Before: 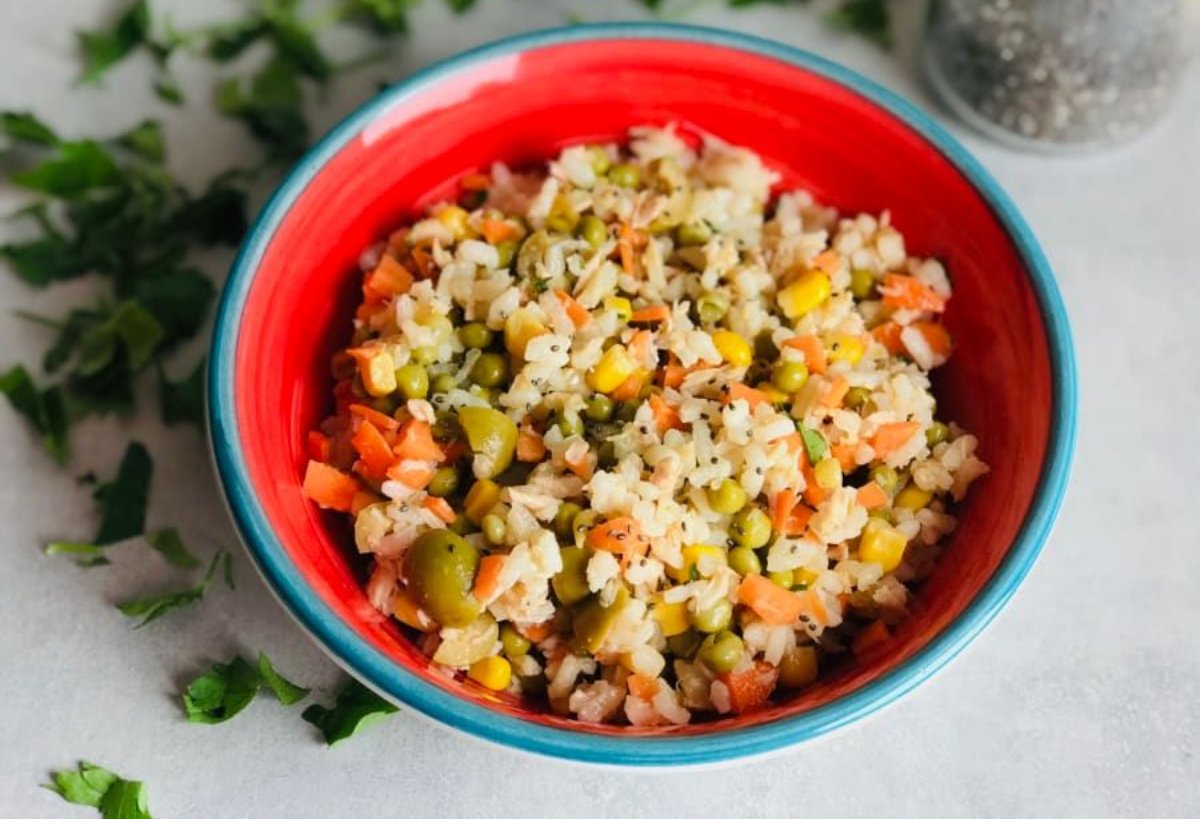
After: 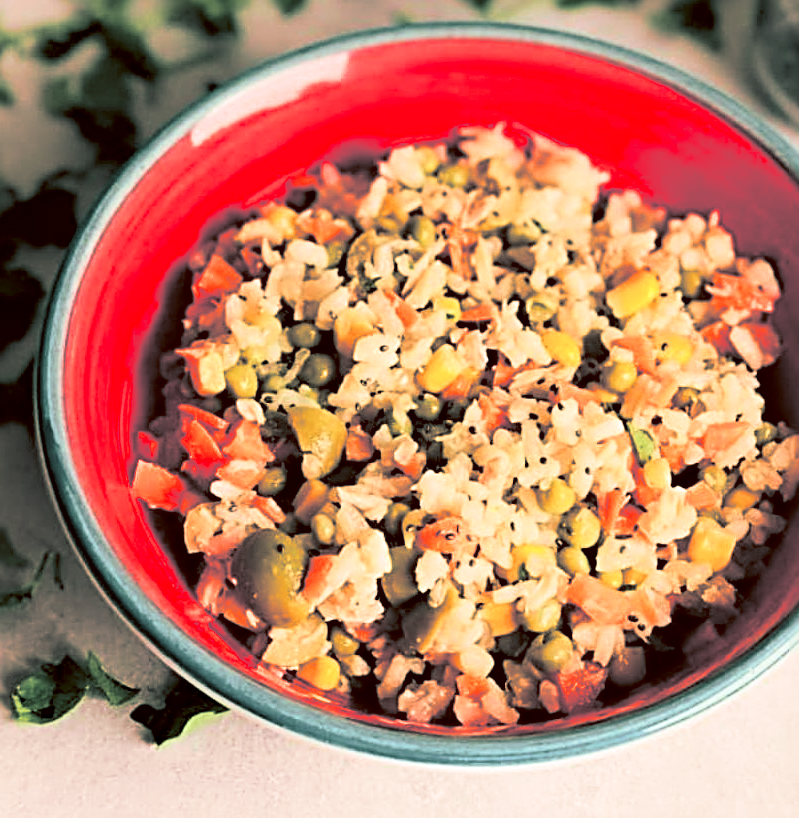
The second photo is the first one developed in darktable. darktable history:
exposure: compensate highlight preservation false
crop and rotate: left 14.292%, right 19.041%
color correction: highlights a* 9.03, highlights b* 8.71, shadows a* 40, shadows b* 40, saturation 0.8
split-toning: shadows › hue 186.43°, highlights › hue 49.29°, compress 30.29%
sharpen: radius 3.69, amount 0.928
tone curve: curves: ch0 [(0, 0.013) (0.054, 0.018) (0.205, 0.191) (0.289, 0.292) (0.39, 0.424) (0.493, 0.551) (0.647, 0.752) (0.796, 0.887) (1, 0.998)]; ch1 [(0, 0) (0.371, 0.339) (0.477, 0.452) (0.494, 0.495) (0.501, 0.501) (0.51, 0.516) (0.54, 0.557) (0.572, 0.605) (0.625, 0.687) (0.774, 0.841) (1, 1)]; ch2 [(0, 0) (0.32, 0.281) (0.403, 0.399) (0.441, 0.428) (0.47, 0.469) (0.498, 0.496) (0.524, 0.543) (0.551, 0.579) (0.633, 0.665) (0.7, 0.711) (1, 1)], color space Lab, independent channels, preserve colors none
